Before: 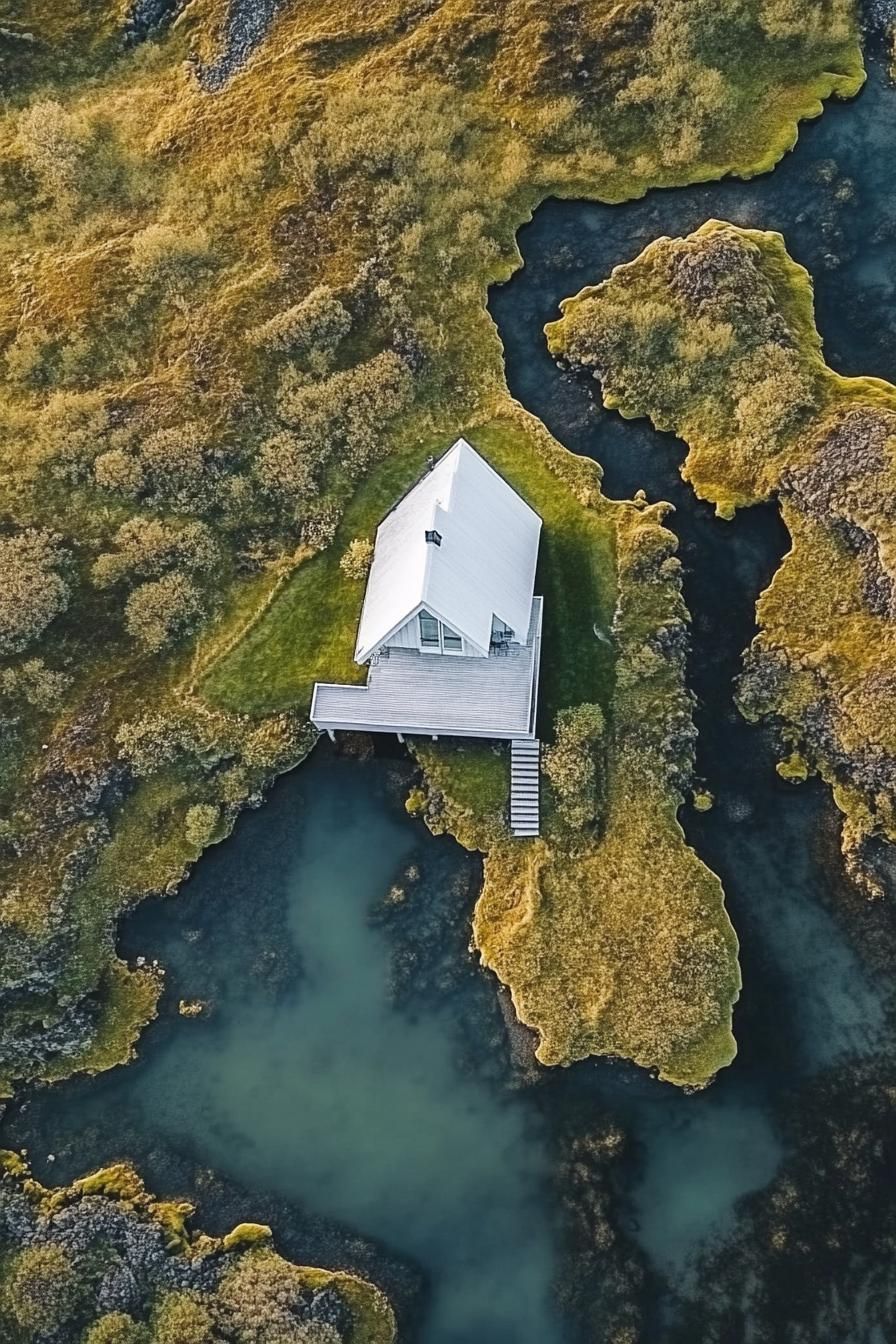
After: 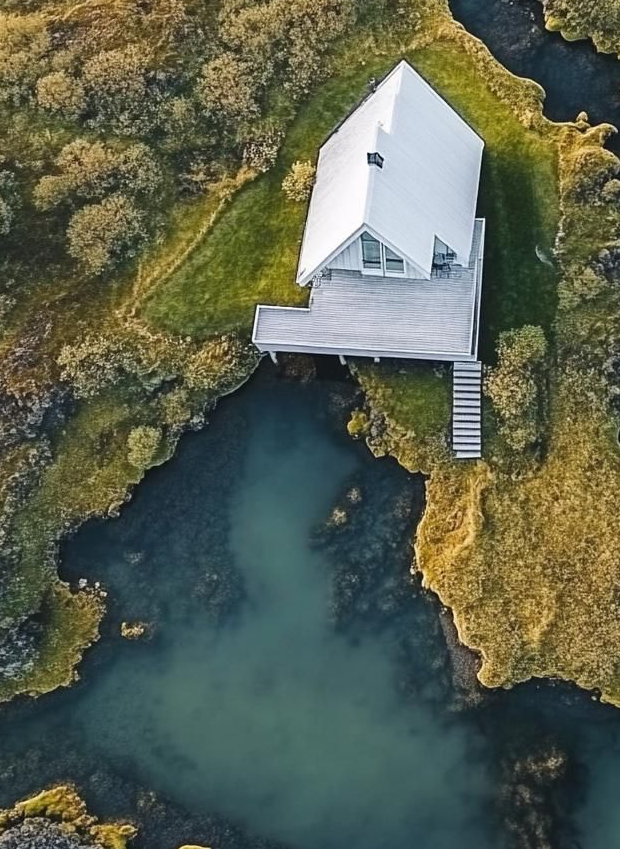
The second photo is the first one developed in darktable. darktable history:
crop: left 6.537%, top 28.173%, right 24.18%, bottom 8.619%
